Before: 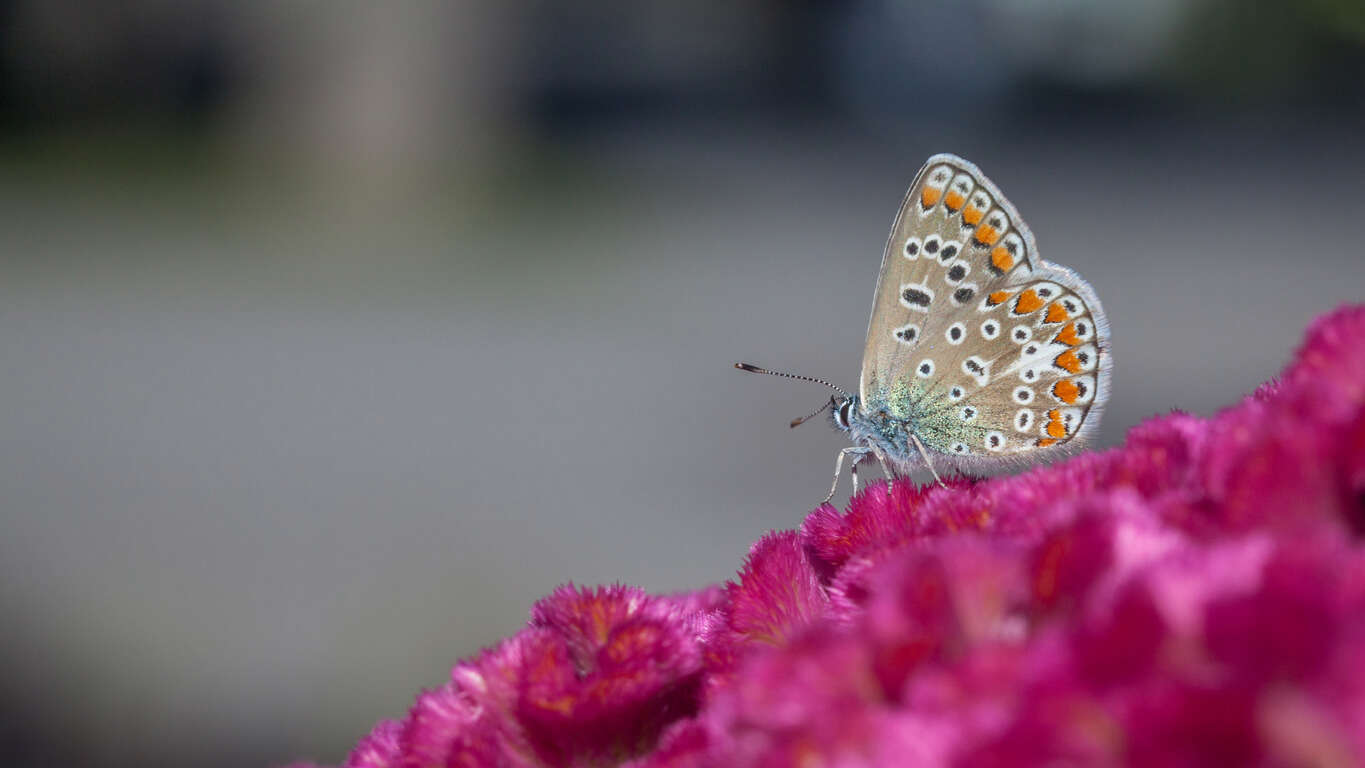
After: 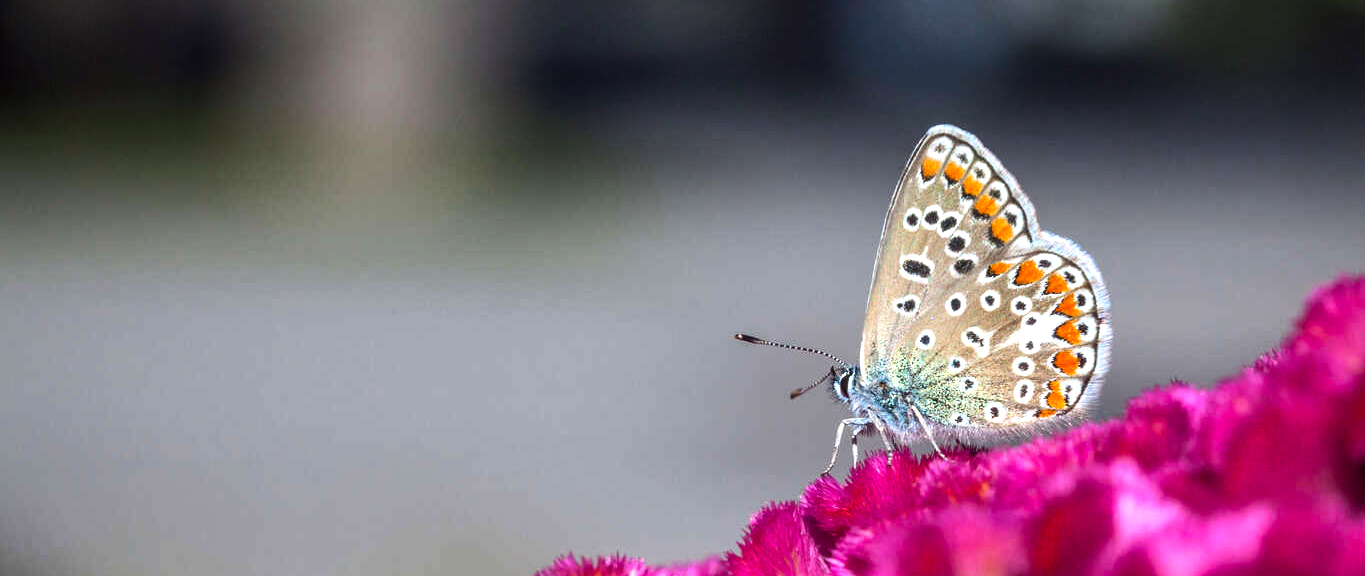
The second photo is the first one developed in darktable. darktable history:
color balance: lift [1, 1.001, 0.999, 1.001], gamma [1, 1.004, 1.007, 0.993], gain [1, 0.991, 0.987, 1.013], contrast 7.5%, contrast fulcrum 10%, output saturation 115%
tone equalizer: -8 EV -0.75 EV, -7 EV -0.7 EV, -6 EV -0.6 EV, -5 EV -0.4 EV, -3 EV 0.4 EV, -2 EV 0.6 EV, -1 EV 0.7 EV, +0 EV 0.75 EV, edges refinement/feathering 500, mask exposure compensation -1.57 EV, preserve details no
crop: top 3.857%, bottom 21.132%
